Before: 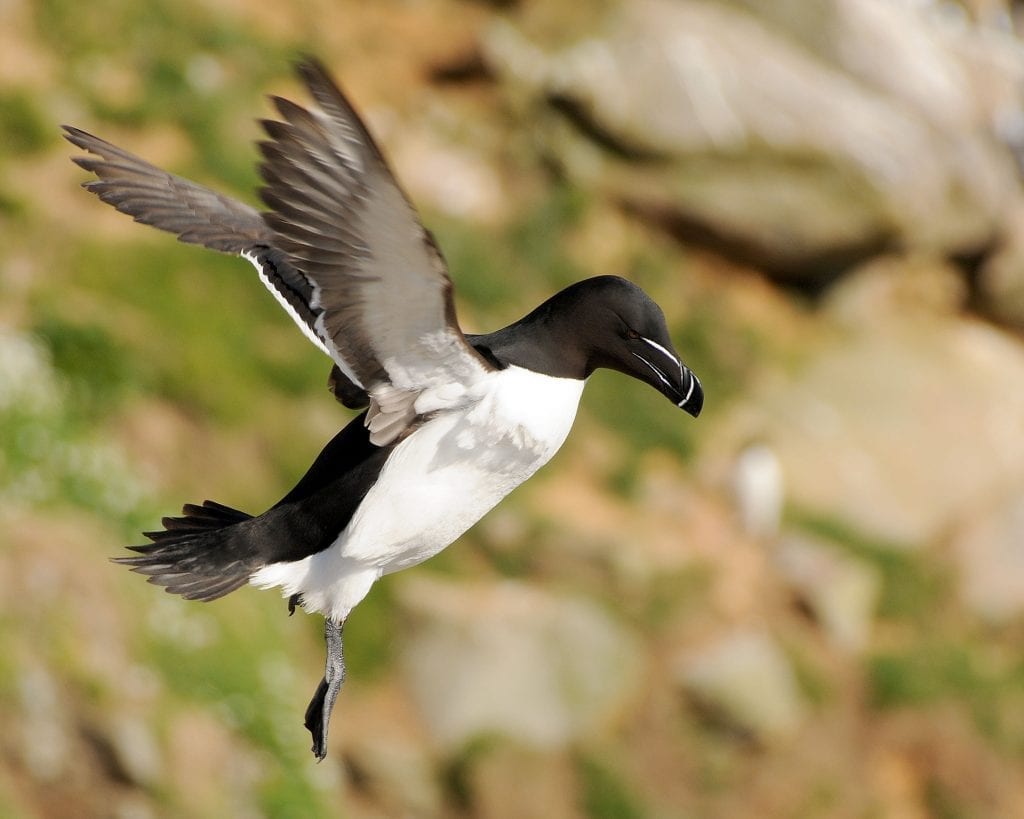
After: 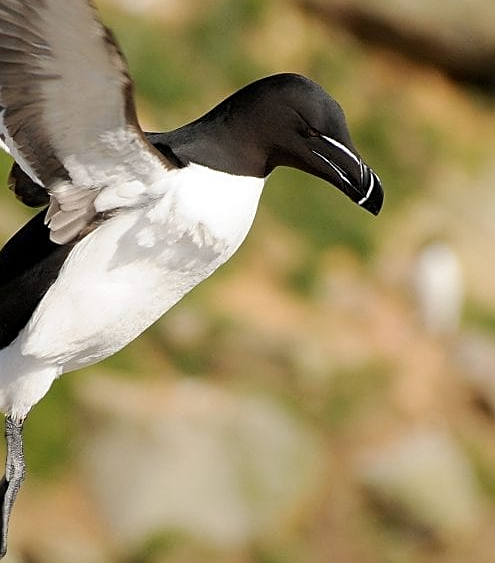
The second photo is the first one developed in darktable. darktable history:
crop: left 31.315%, top 24.695%, right 20.298%, bottom 6.558%
sharpen: on, module defaults
